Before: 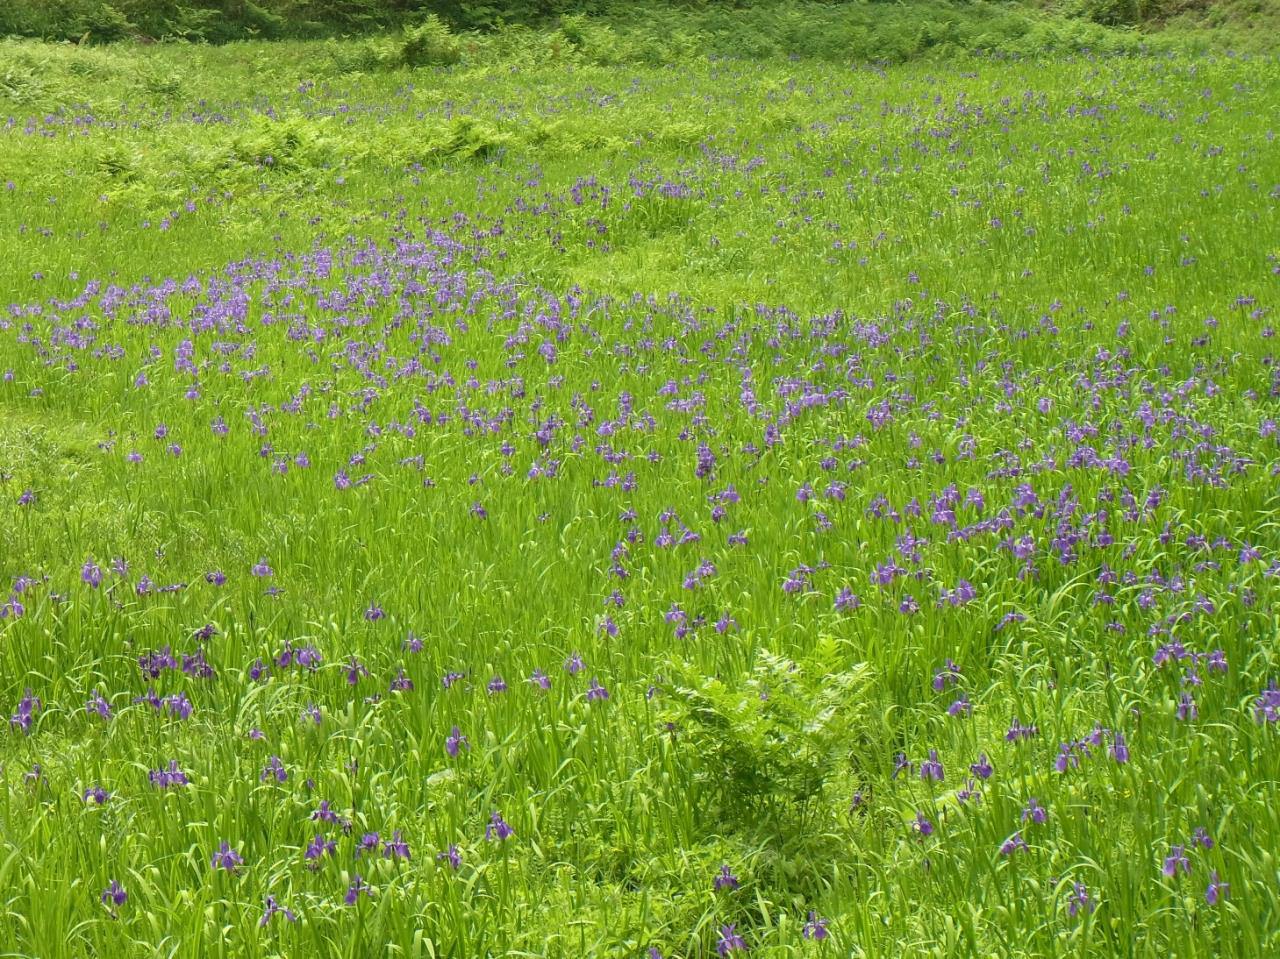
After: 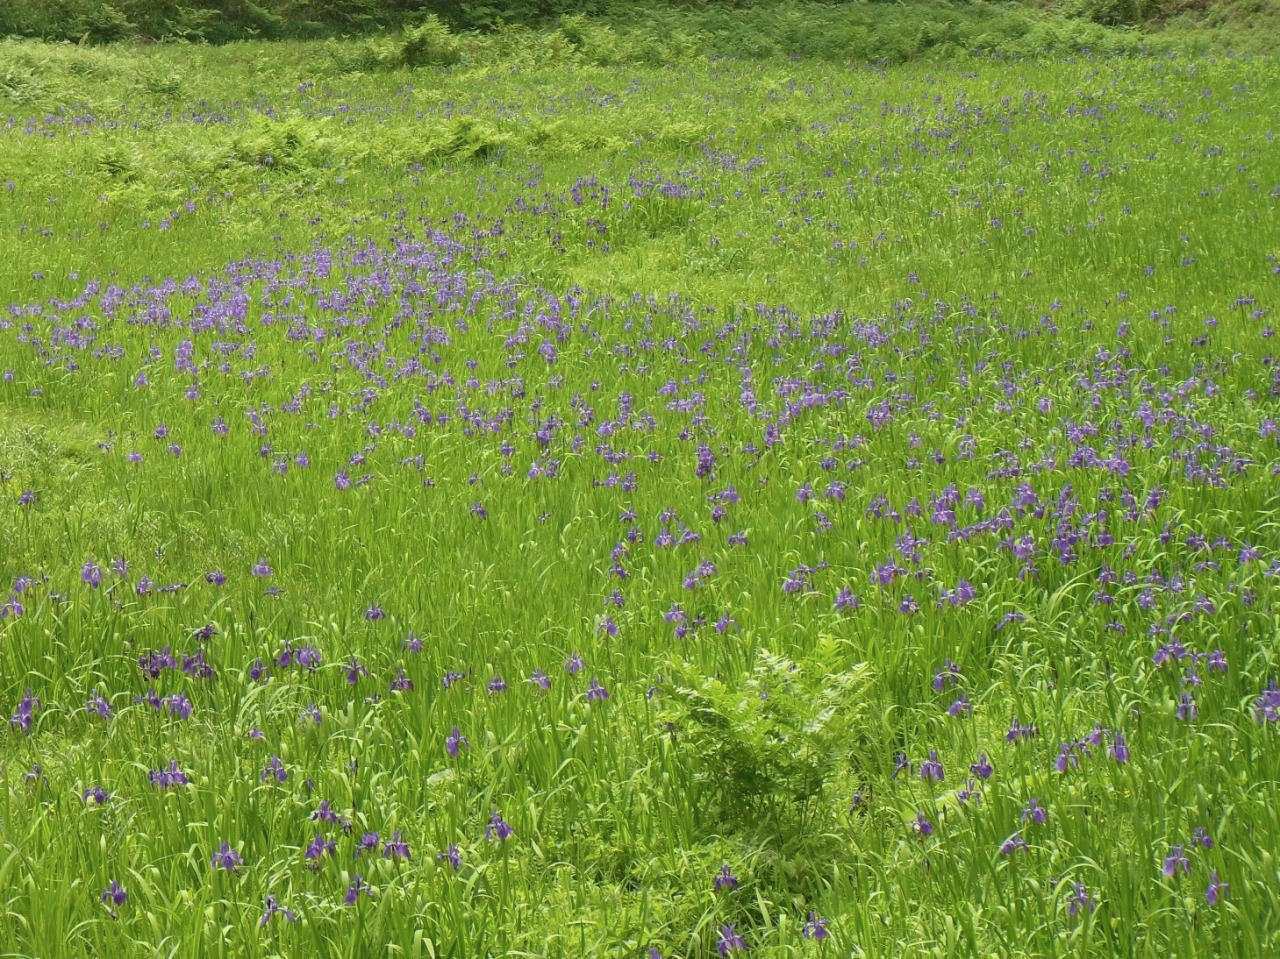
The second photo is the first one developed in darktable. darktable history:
contrast brightness saturation: contrast -0.066, brightness -0.032, saturation -0.108
